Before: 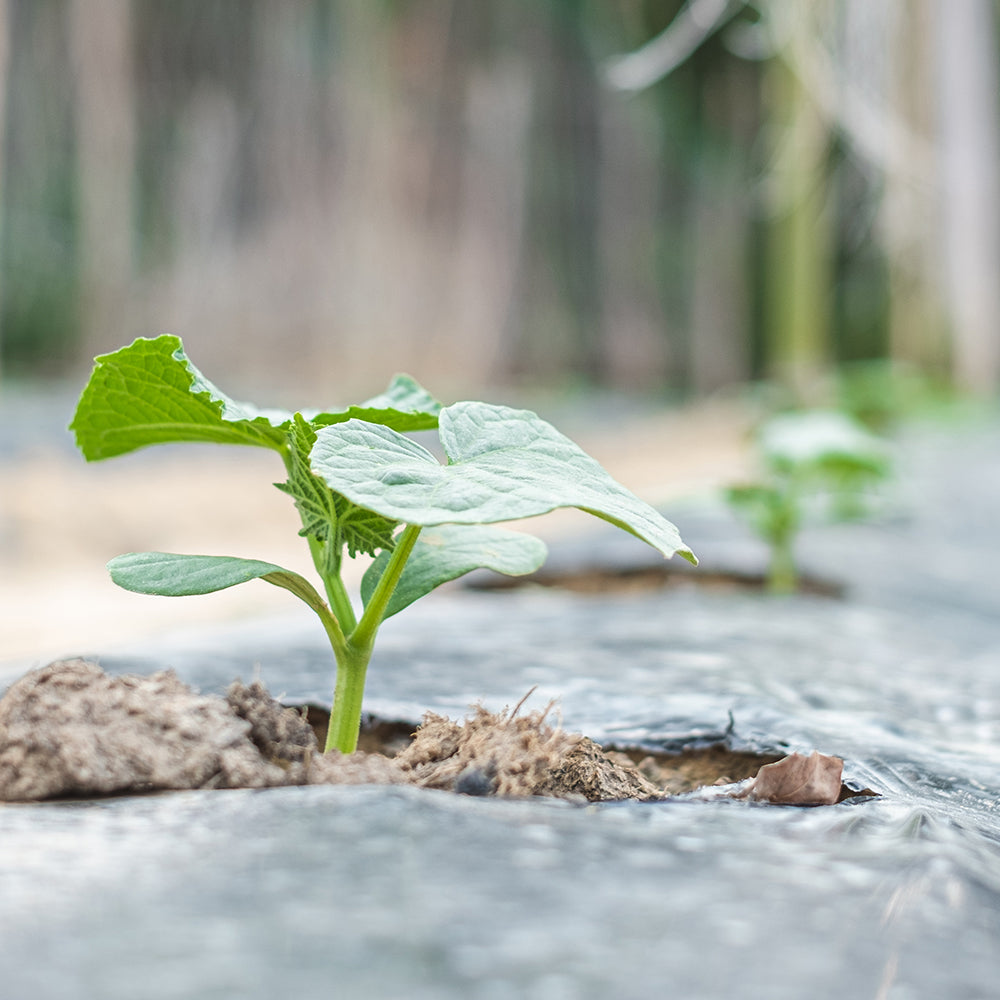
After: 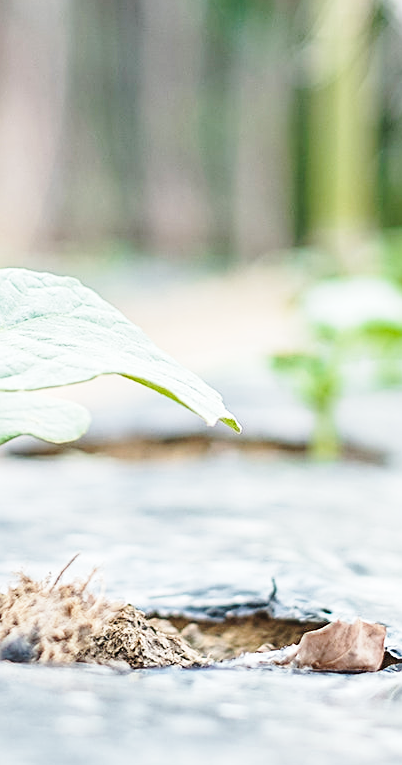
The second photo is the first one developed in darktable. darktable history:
crop: left 45.728%, top 13.355%, right 14.029%, bottom 10.063%
sharpen: on, module defaults
base curve: curves: ch0 [(0, 0) (0.028, 0.03) (0.121, 0.232) (0.46, 0.748) (0.859, 0.968) (1, 1)], preserve colors none
